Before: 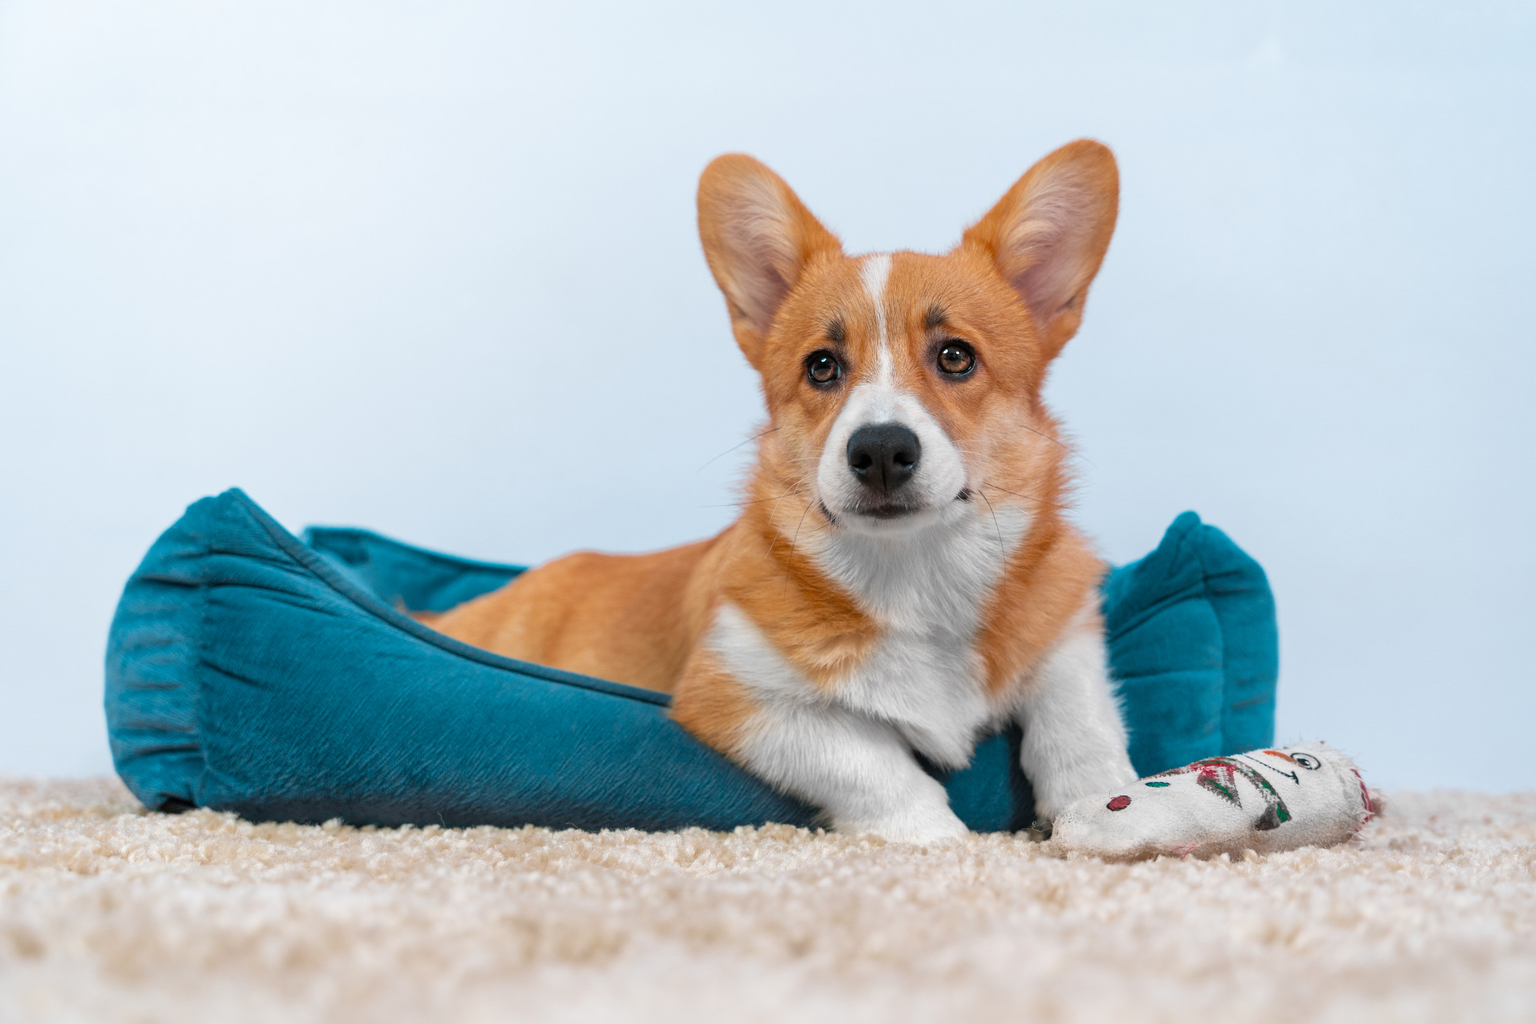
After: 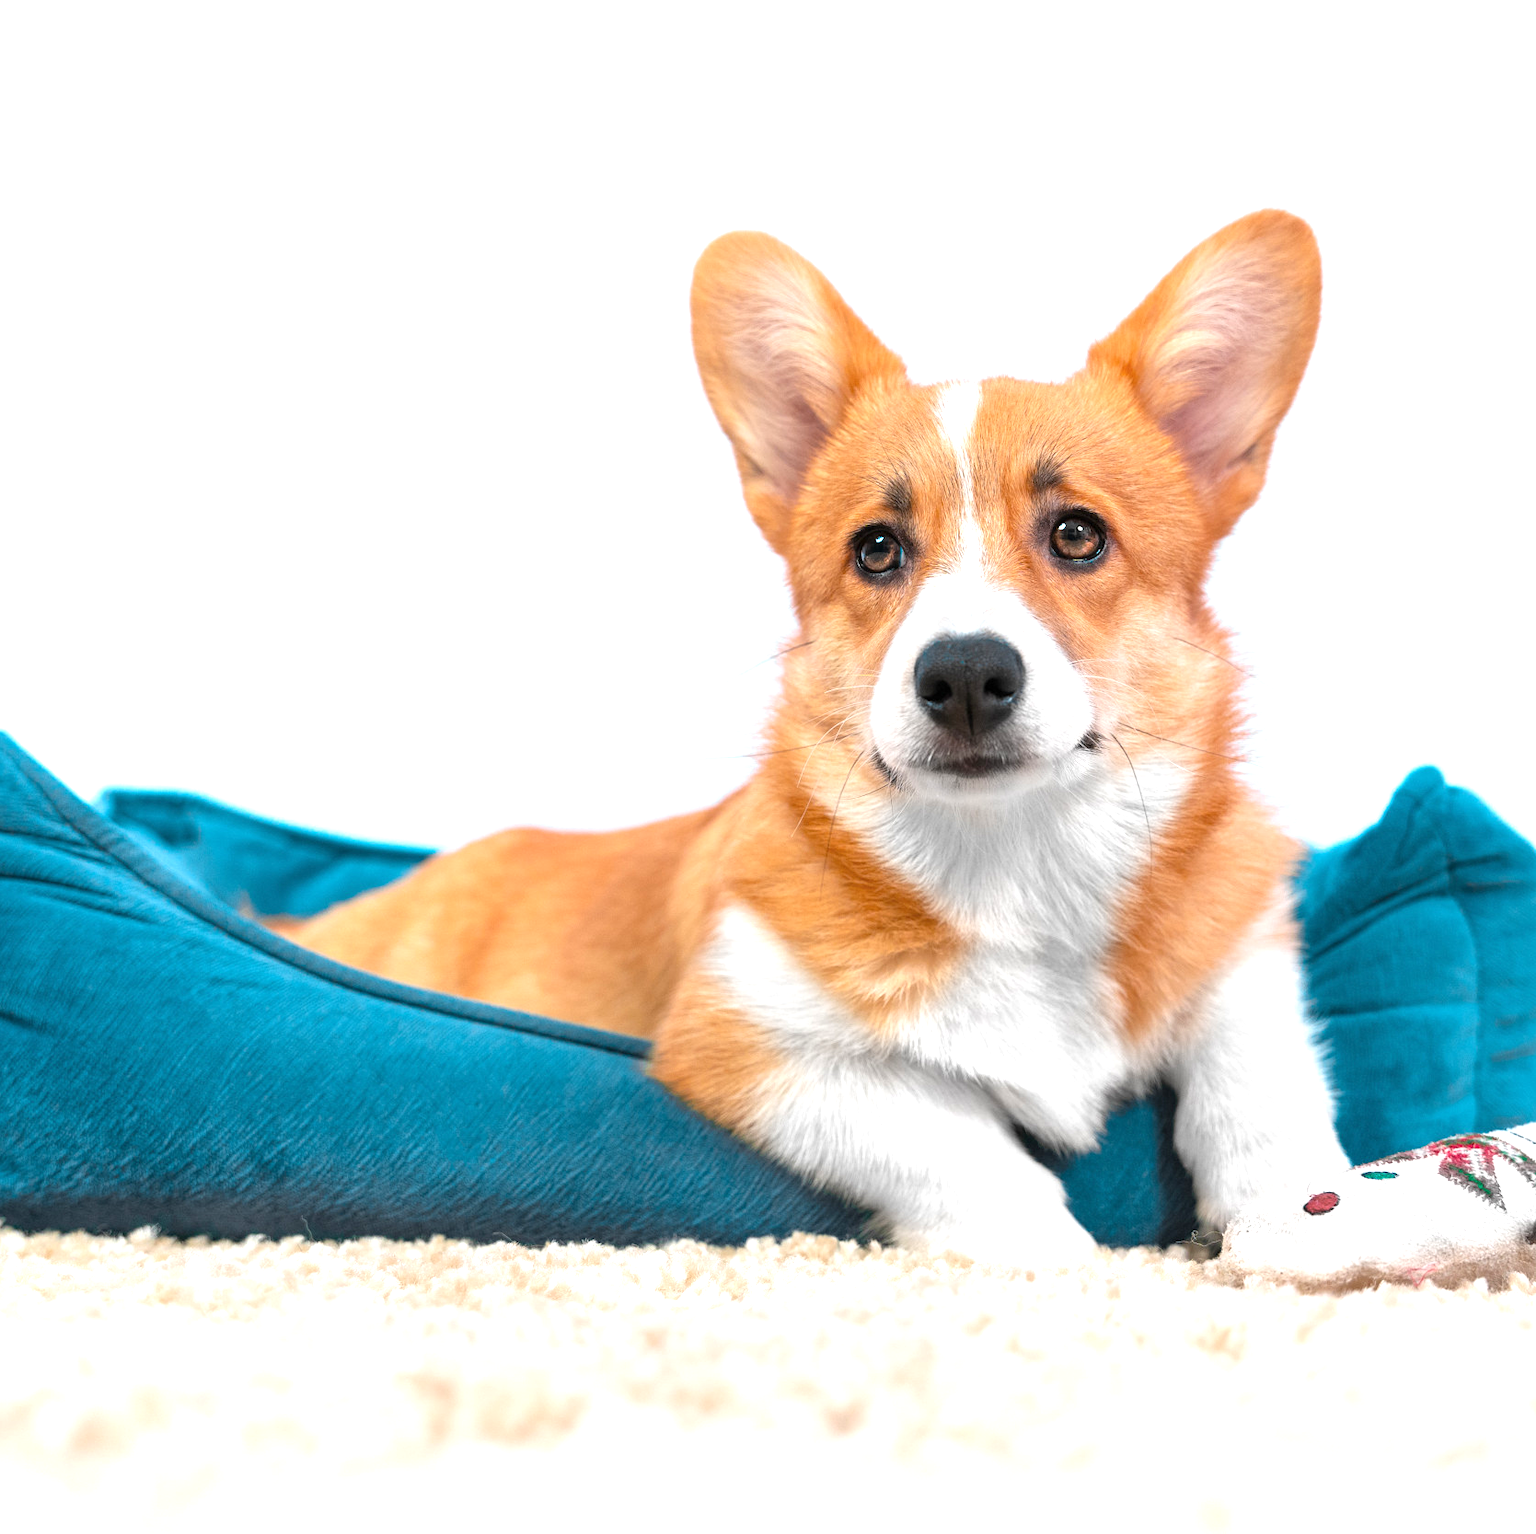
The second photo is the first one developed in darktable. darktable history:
crop: left 15.435%, right 17.78%
exposure: exposure 0.943 EV, compensate exposure bias true, compensate highlight preservation false
